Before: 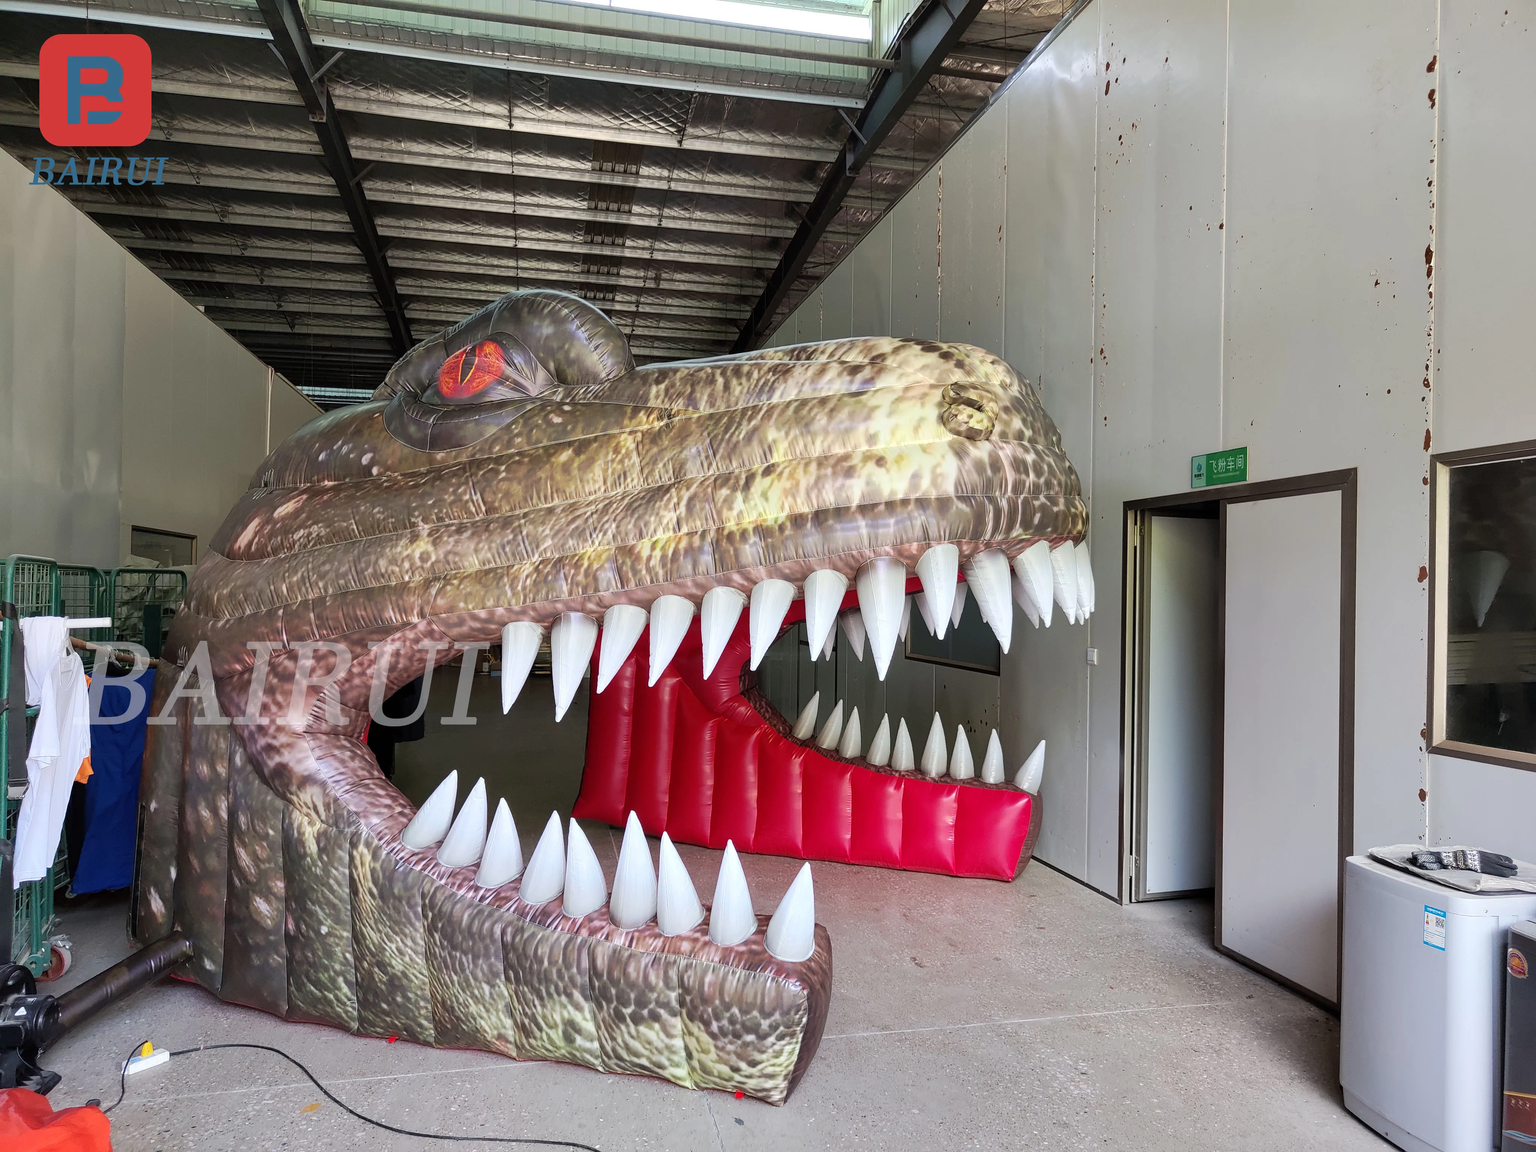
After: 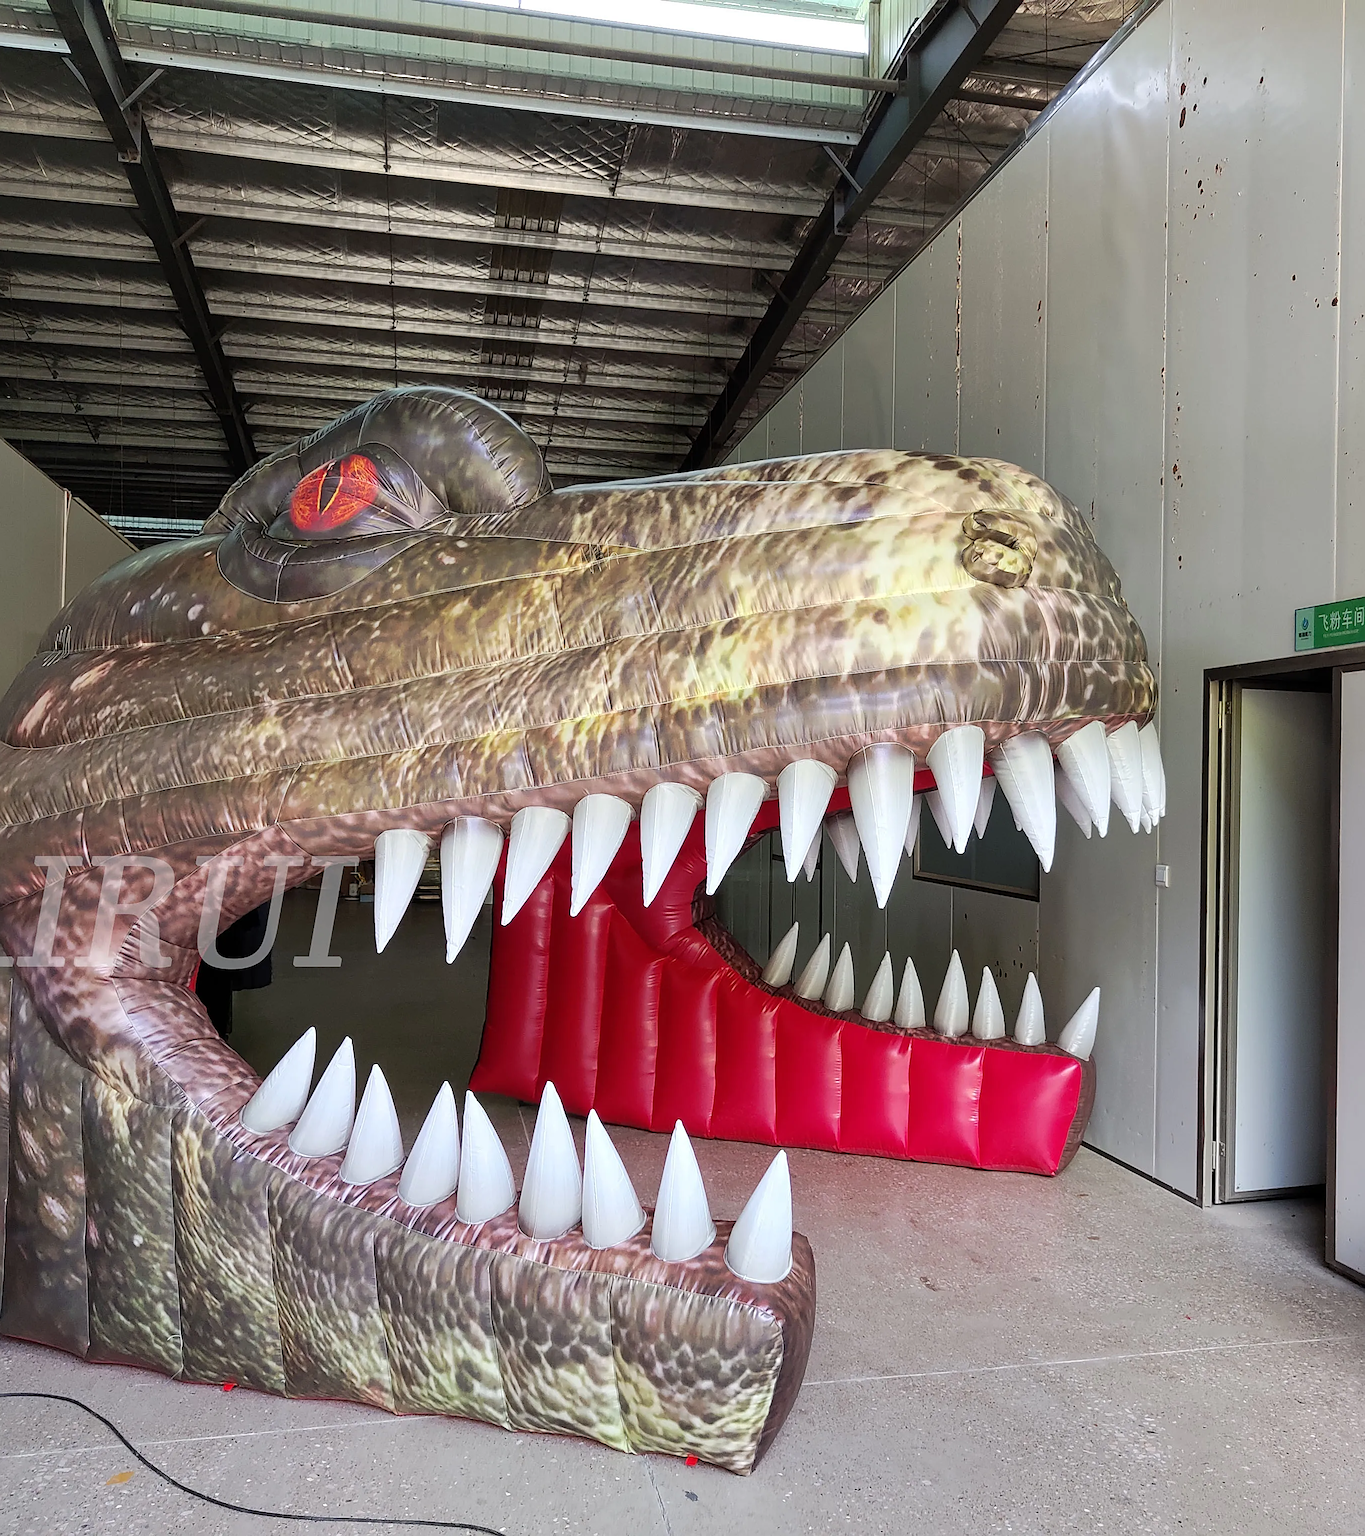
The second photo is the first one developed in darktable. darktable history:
sharpen: on, module defaults
crop and rotate: left 14.404%, right 18.939%
